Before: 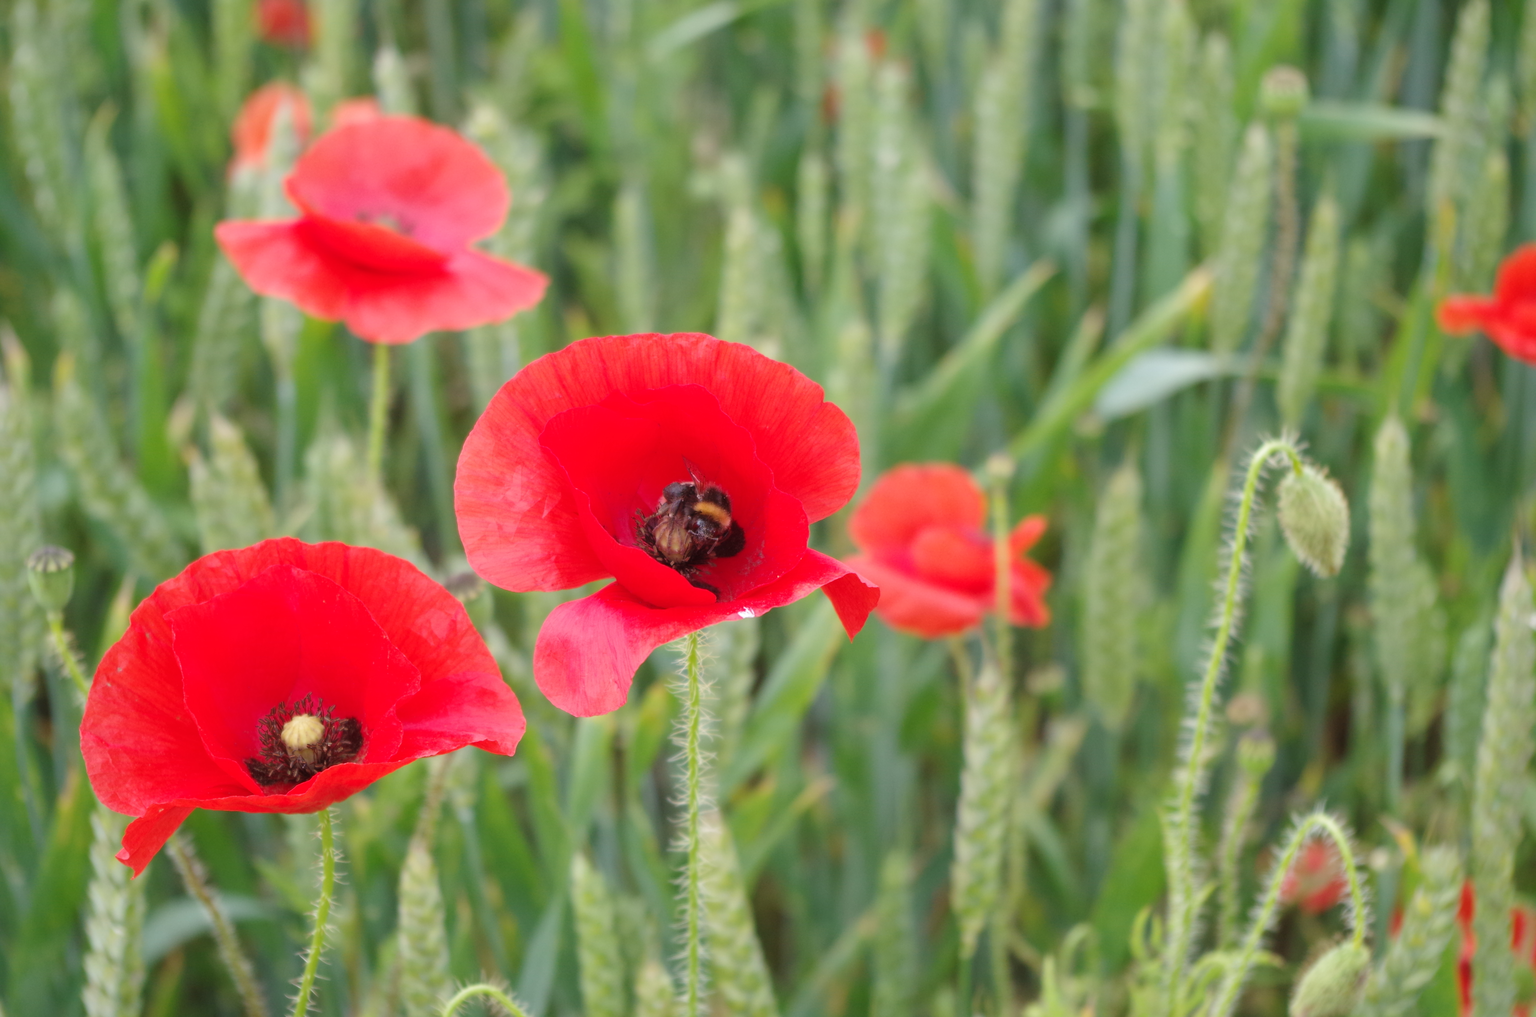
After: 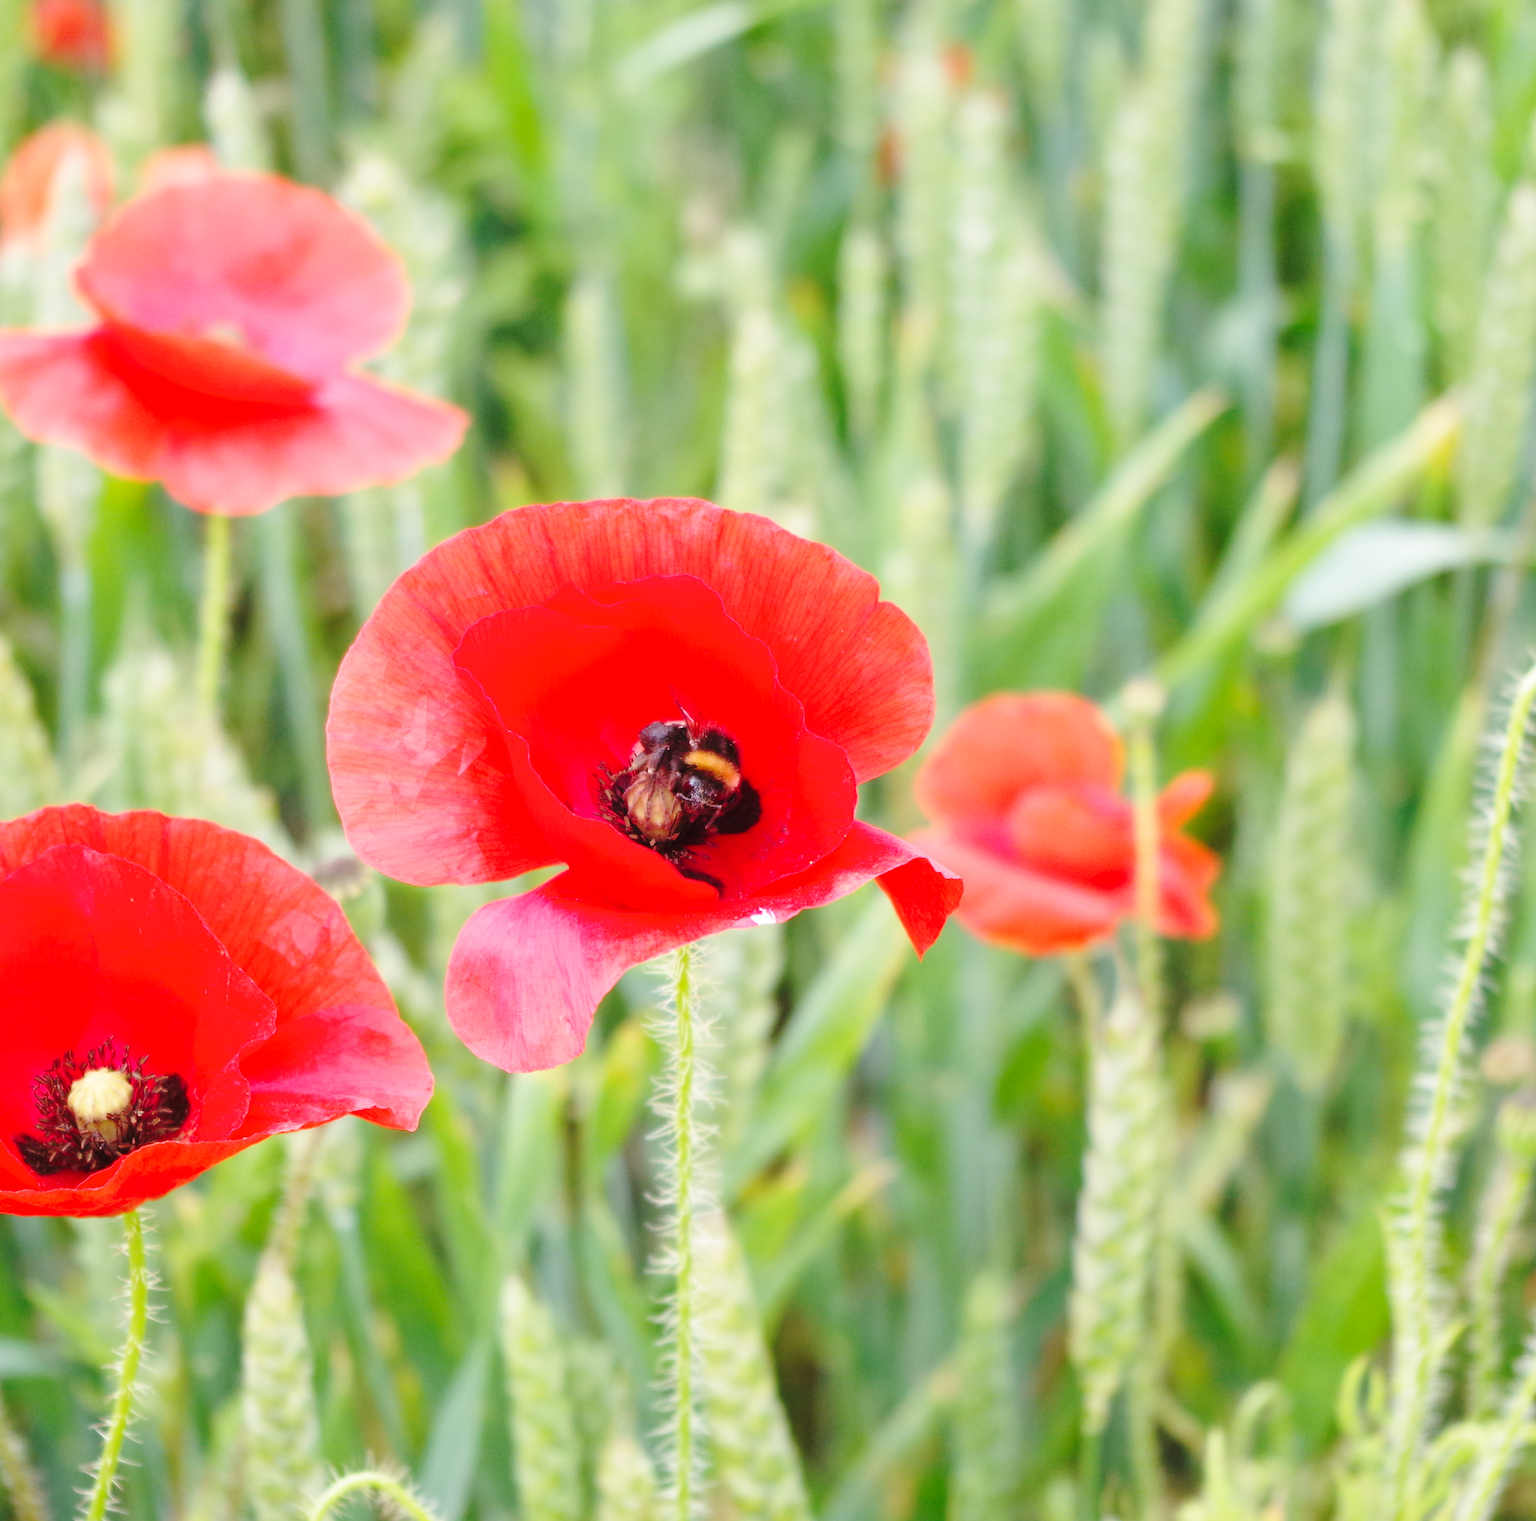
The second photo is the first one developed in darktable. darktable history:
base curve: curves: ch0 [(0, 0) (0.036, 0.037) (0.121, 0.228) (0.46, 0.76) (0.859, 0.983) (1, 1)], exposure shift 0.01, preserve colors none
crop: left 15.378%, right 17.721%
